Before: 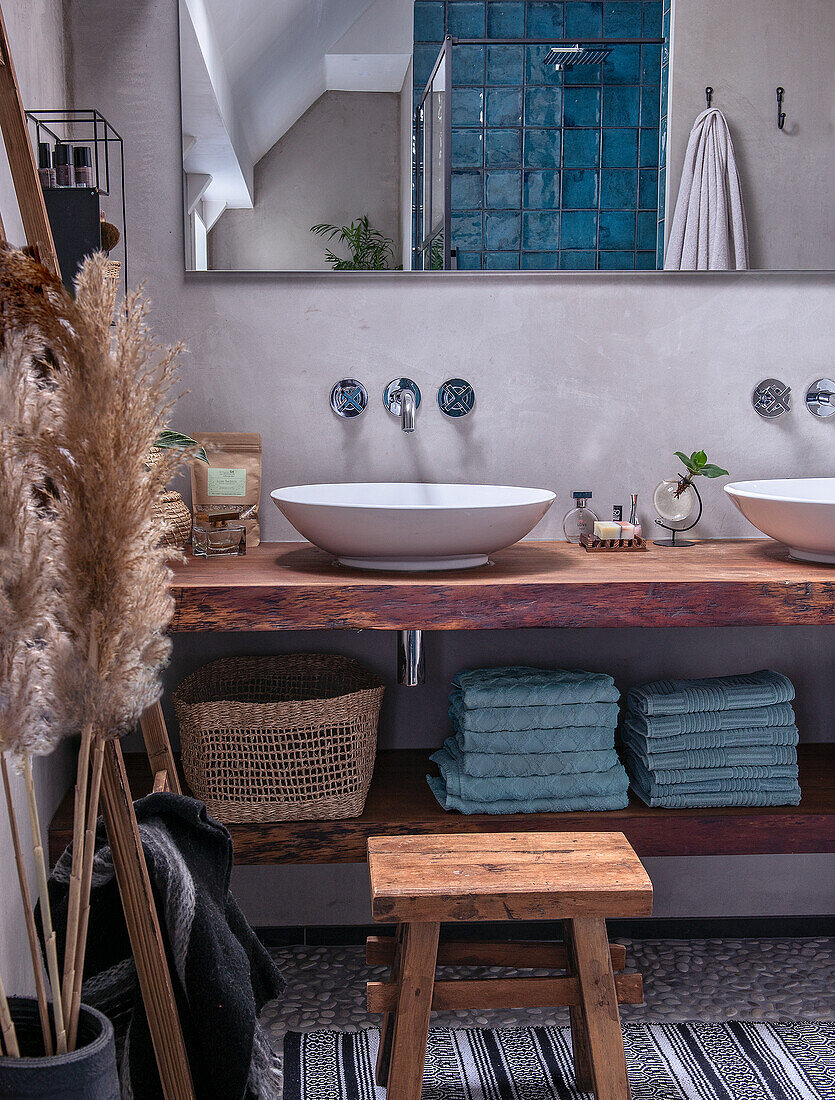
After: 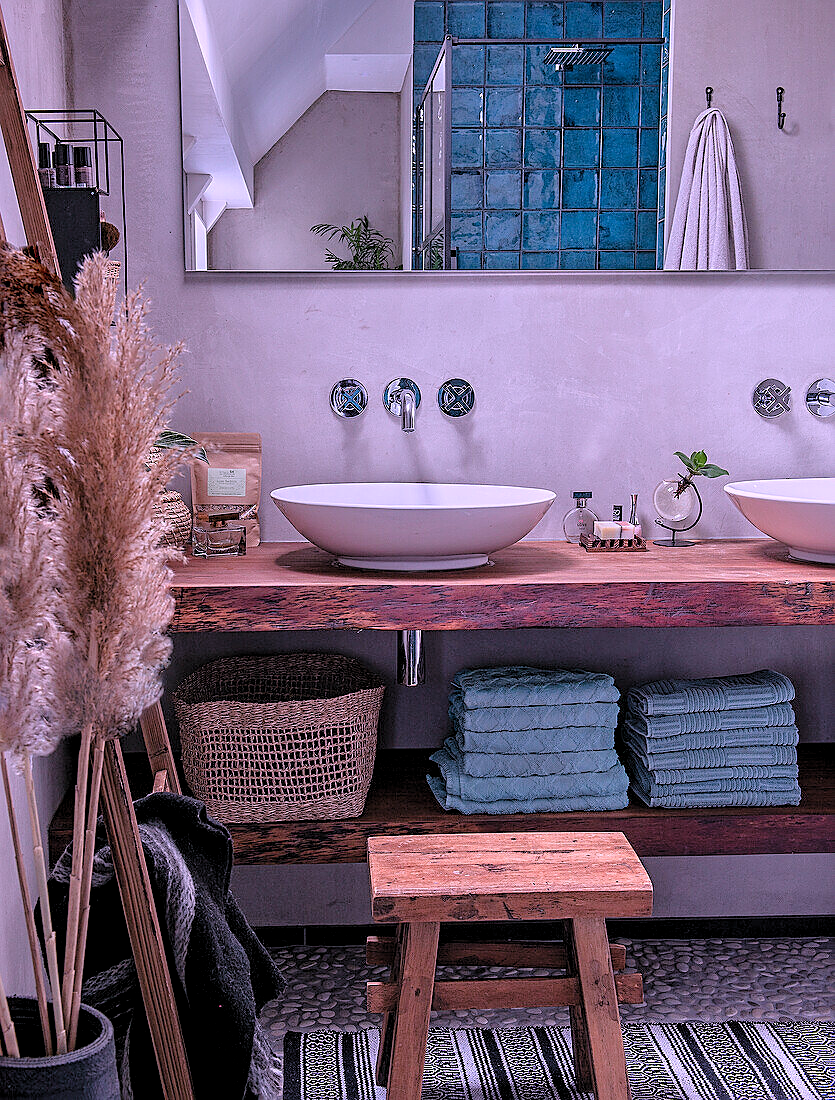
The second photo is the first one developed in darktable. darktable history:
sharpen: amount 0.474
color correction: highlights a* 15.71, highlights b* -20.88
tone curve: curves: ch0 [(0.047, 0) (0.292, 0.352) (0.657, 0.678) (1, 0.958)], color space Lab, linked channels, preserve colors none
